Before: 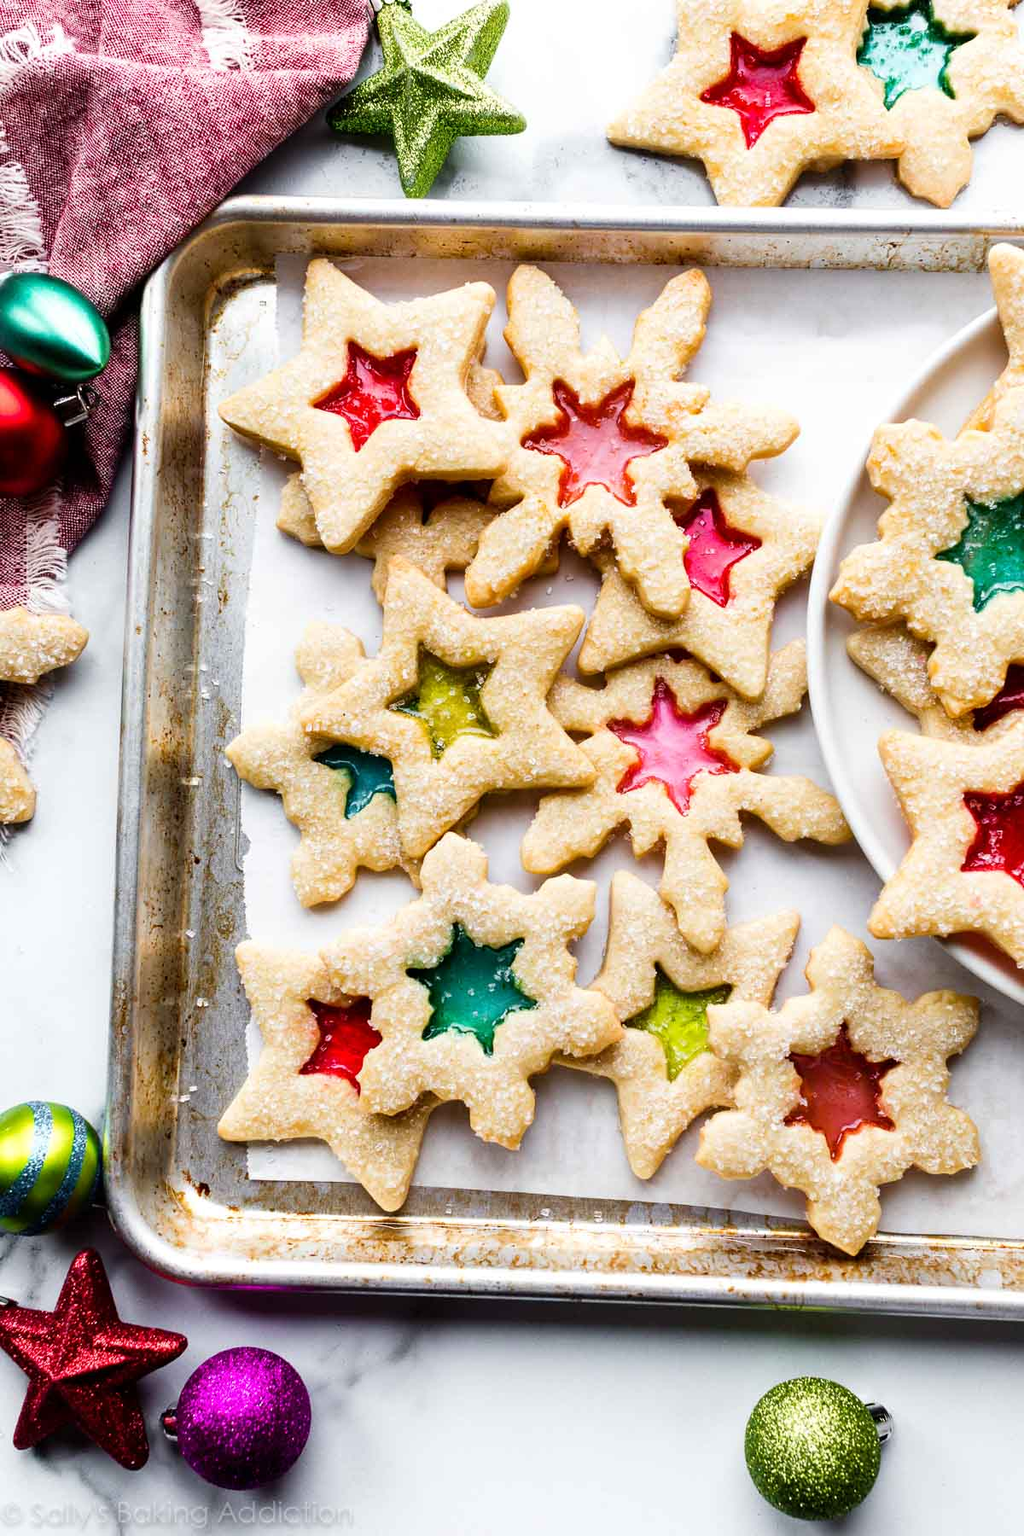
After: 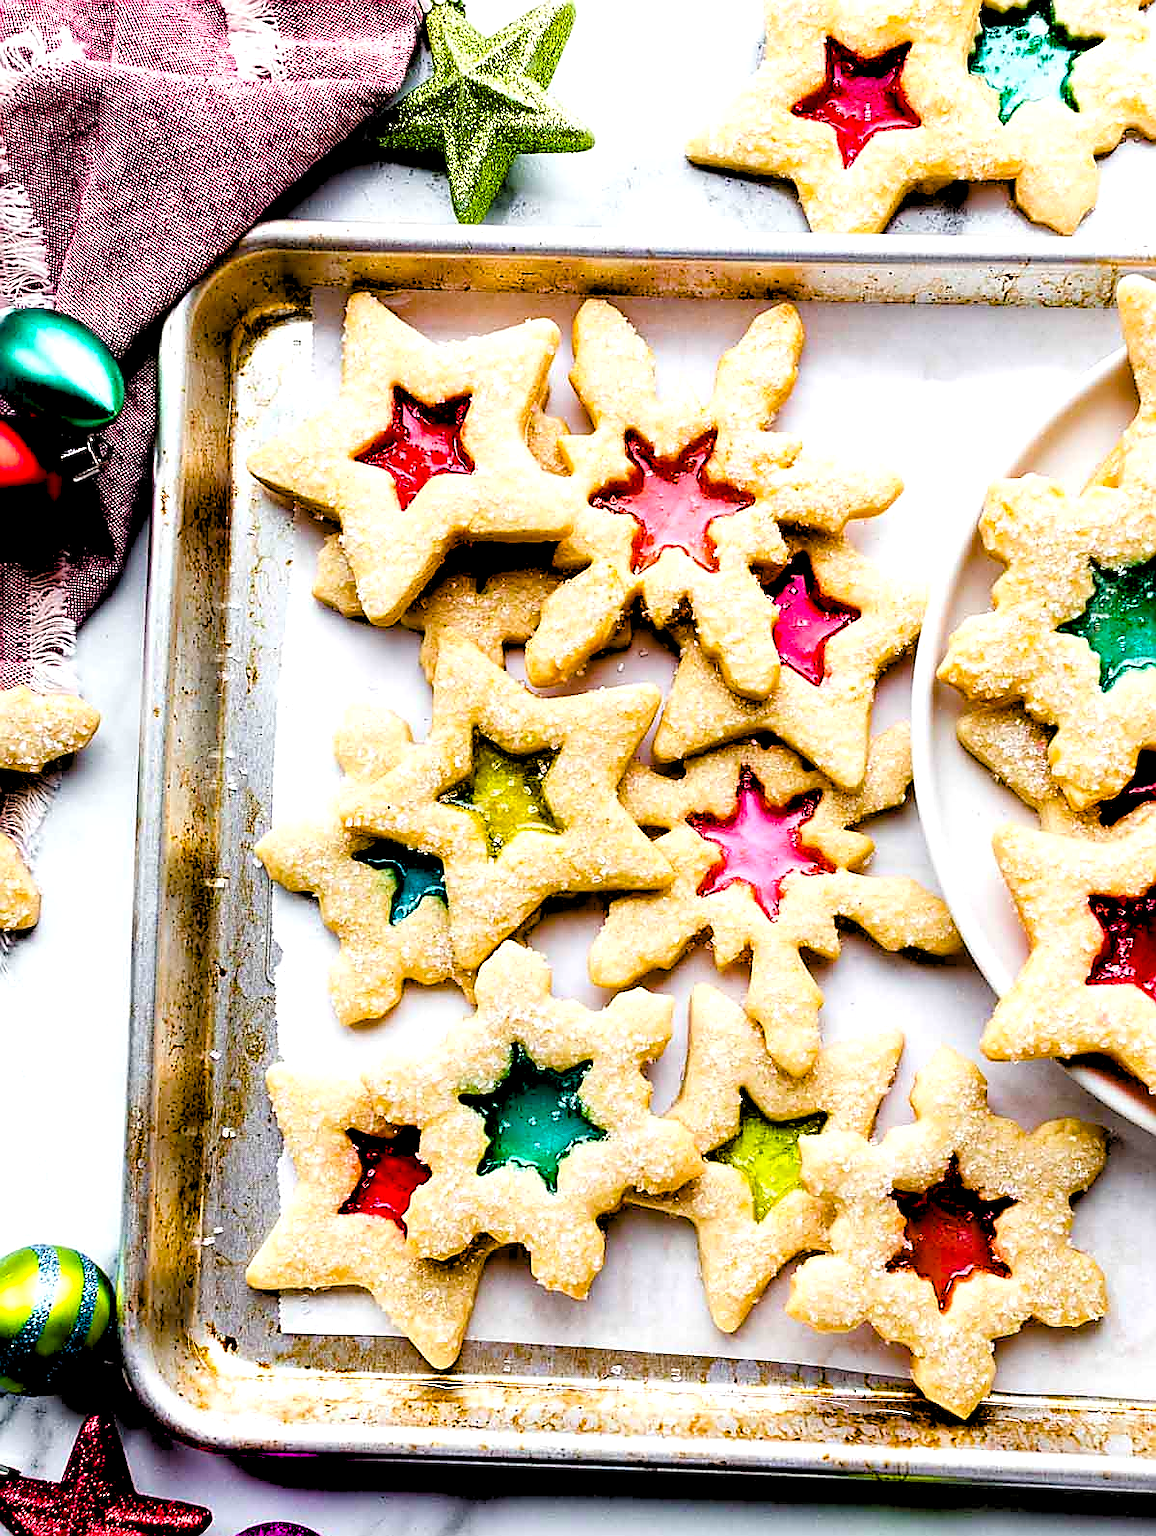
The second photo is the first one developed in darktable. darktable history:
rgb levels: levels [[0.029, 0.461, 0.922], [0, 0.5, 1], [0, 0.5, 1]]
sharpen: radius 1.4, amount 1.25, threshold 0.7
color balance rgb: perceptual saturation grading › global saturation 20%, perceptual saturation grading › highlights -25%, perceptual saturation grading › shadows 50.52%, global vibrance 40.24%
crop and rotate: top 0%, bottom 11.49%
exposure: black level correction 0.001, exposure 0.191 EV, compensate highlight preservation false
